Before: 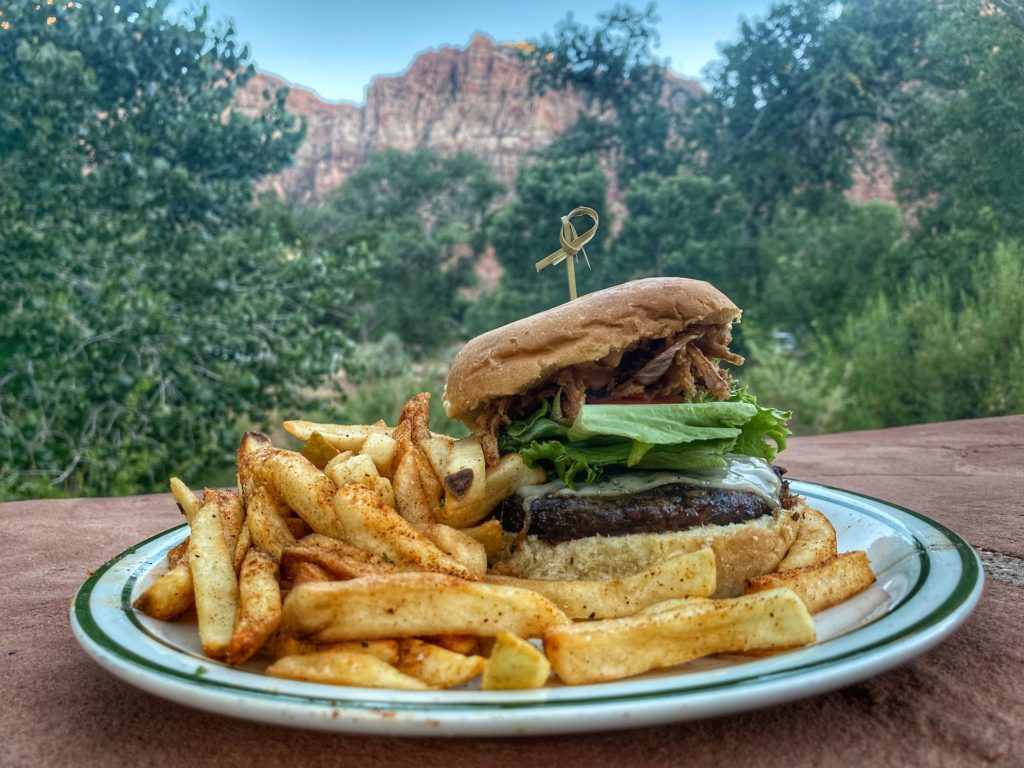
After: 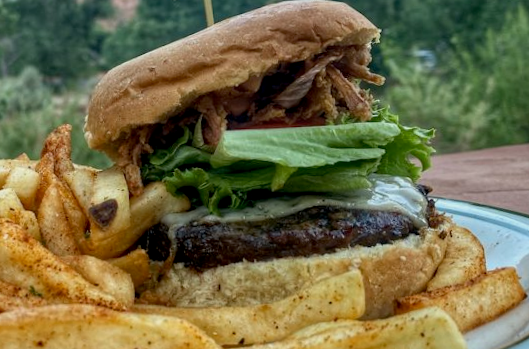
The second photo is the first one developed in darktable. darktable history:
exposure: black level correction 0.006, exposure -0.226 EV, compensate highlight preservation false
rotate and perspective: rotation -2.22°, lens shift (horizontal) -0.022, automatic cropping off
crop: left 35.03%, top 36.625%, right 14.663%, bottom 20.057%
